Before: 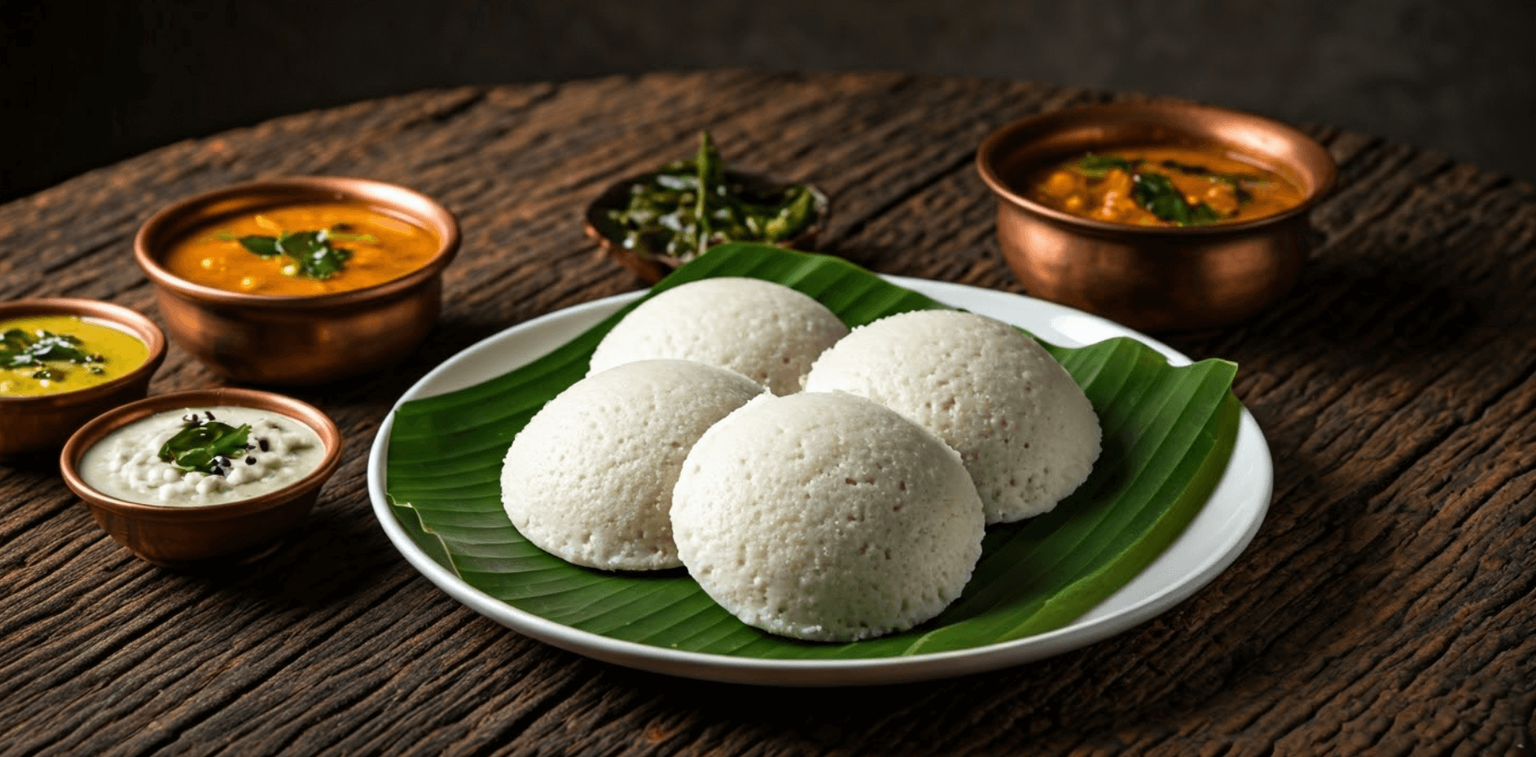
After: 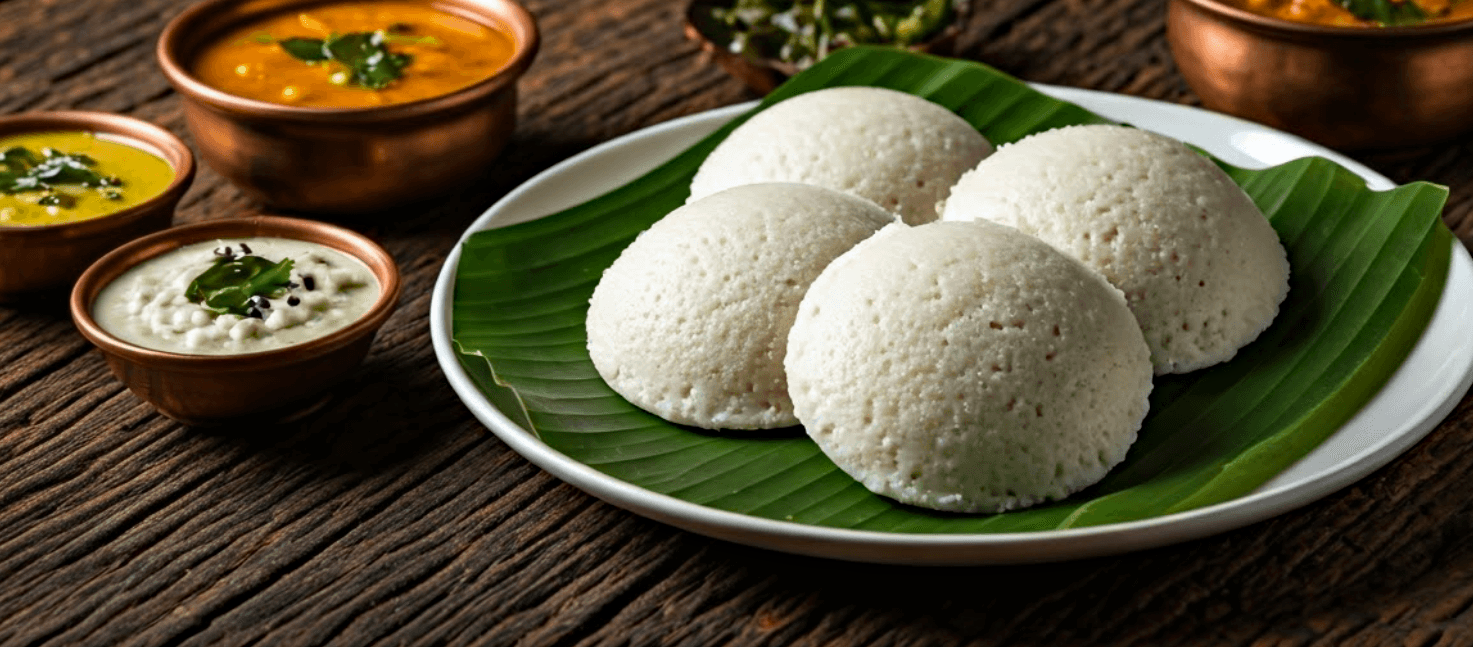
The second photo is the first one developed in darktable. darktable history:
crop: top 26.958%, right 18.034%
exposure: exposure -0.055 EV, compensate exposure bias true, compensate highlight preservation false
haze removal: compatibility mode true, adaptive false
tone equalizer: on, module defaults
